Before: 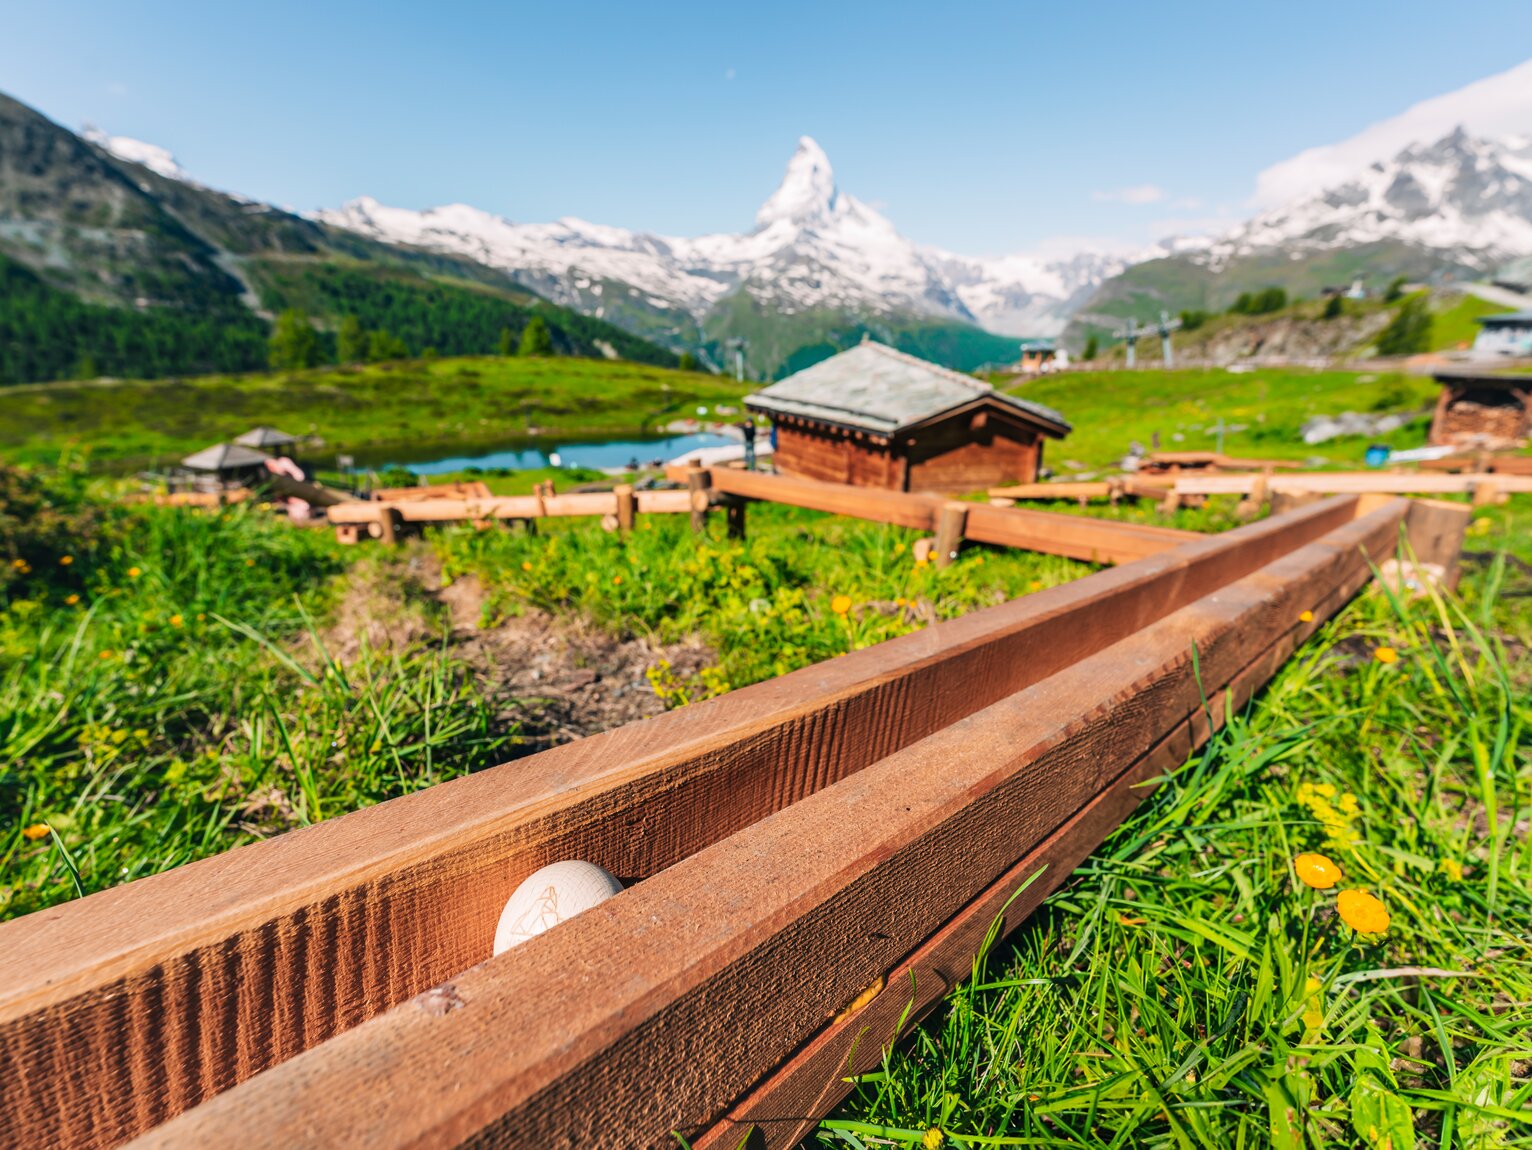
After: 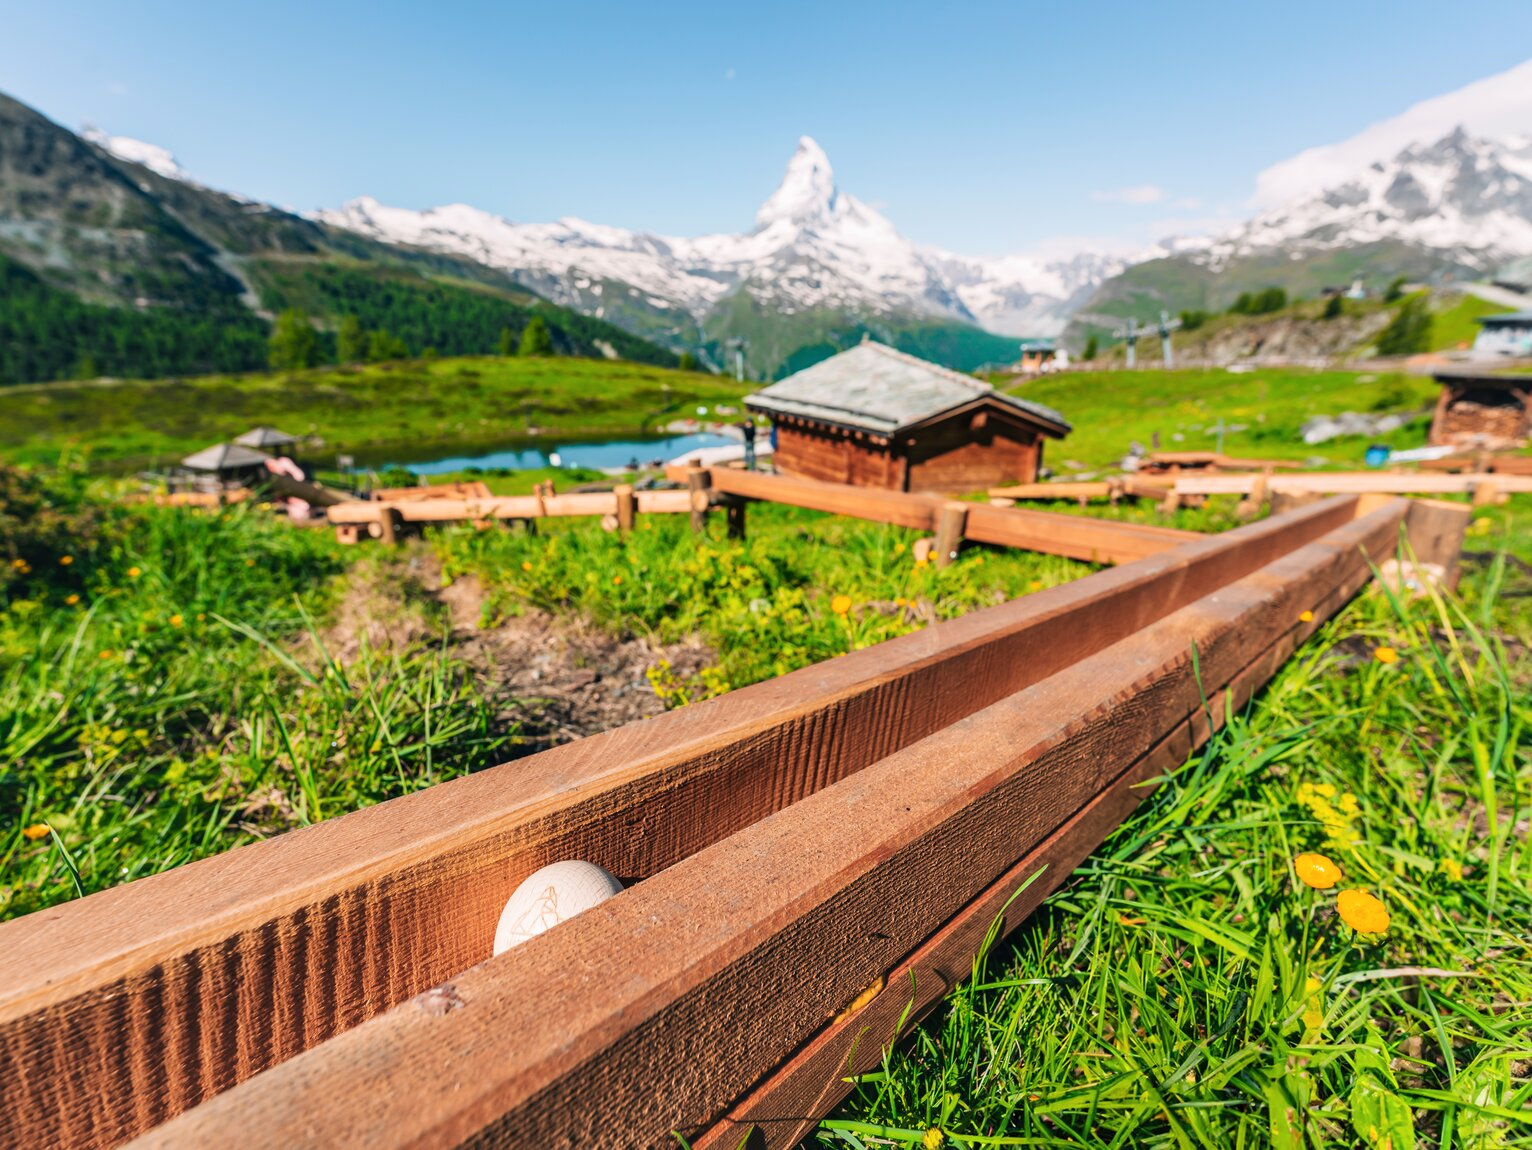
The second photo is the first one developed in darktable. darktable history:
tone curve: curves: ch0 [(0, 0) (0.003, 0.003) (0.011, 0.011) (0.025, 0.025) (0.044, 0.045) (0.069, 0.07) (0.1, 0.101) (0.136, 0.138) (0.177, 0.18) (0.224, 0.228) (0.277, 0.281) (0.335, 0.34) (0.399, 0.405) (0.468, 0.475) (0.543, 0.551) (0.623, 0.633) (0.709, 0.72) (0.801, 0.813) (0.898, 0.907) (1, 1)], color space Lab, independent channels, preserve colors none
